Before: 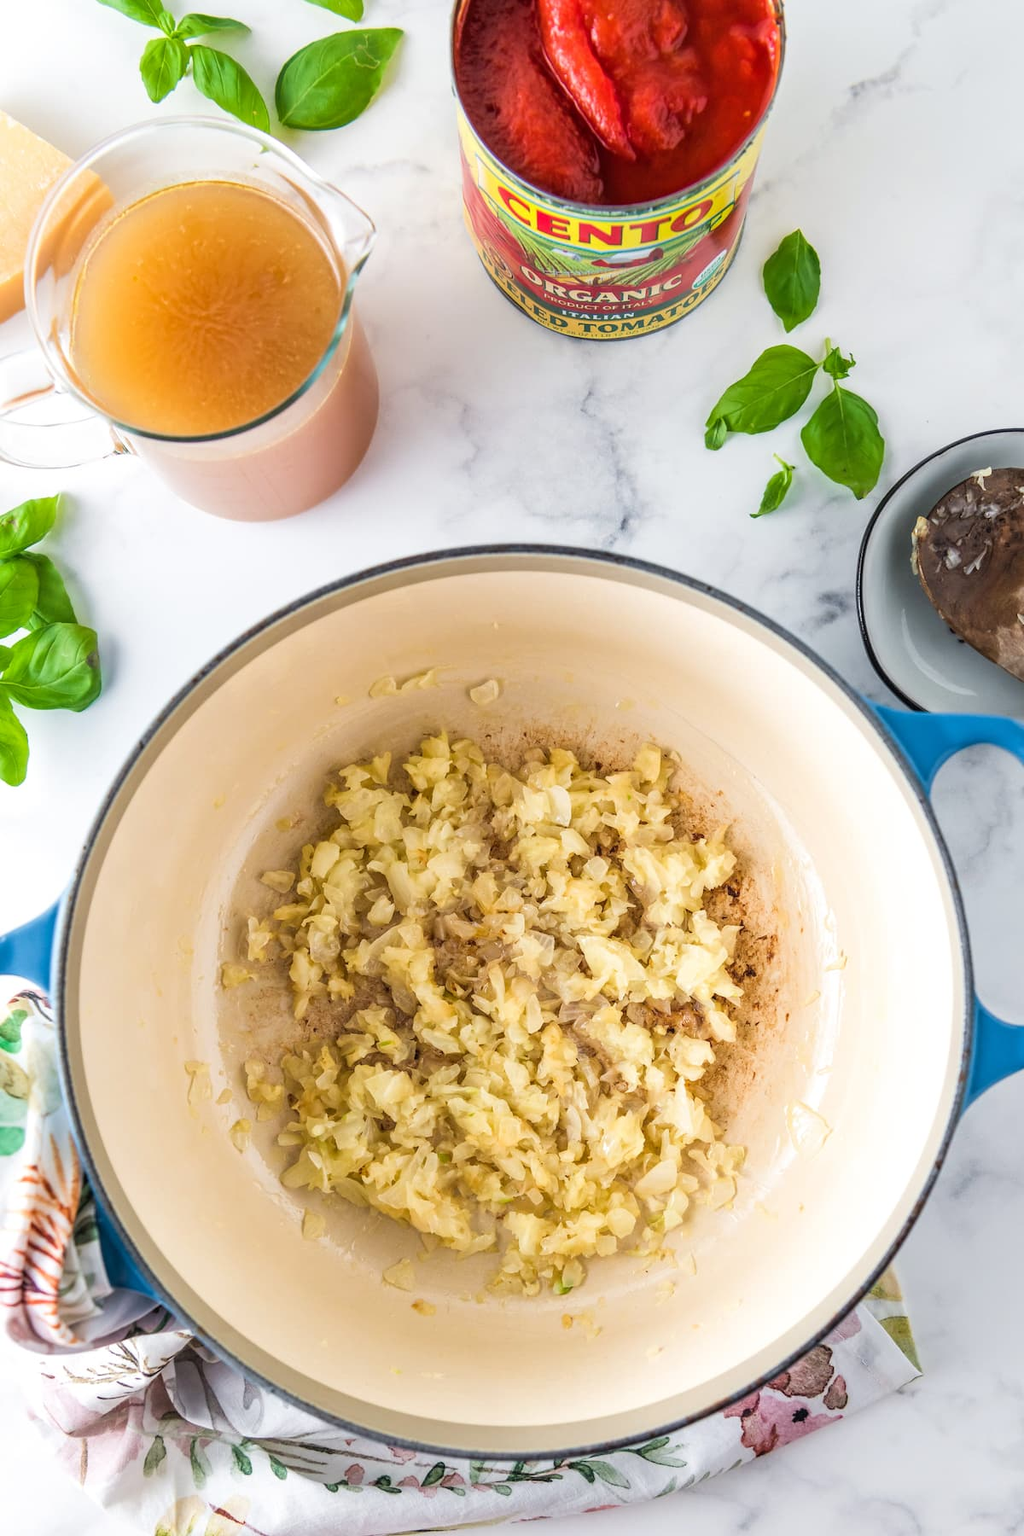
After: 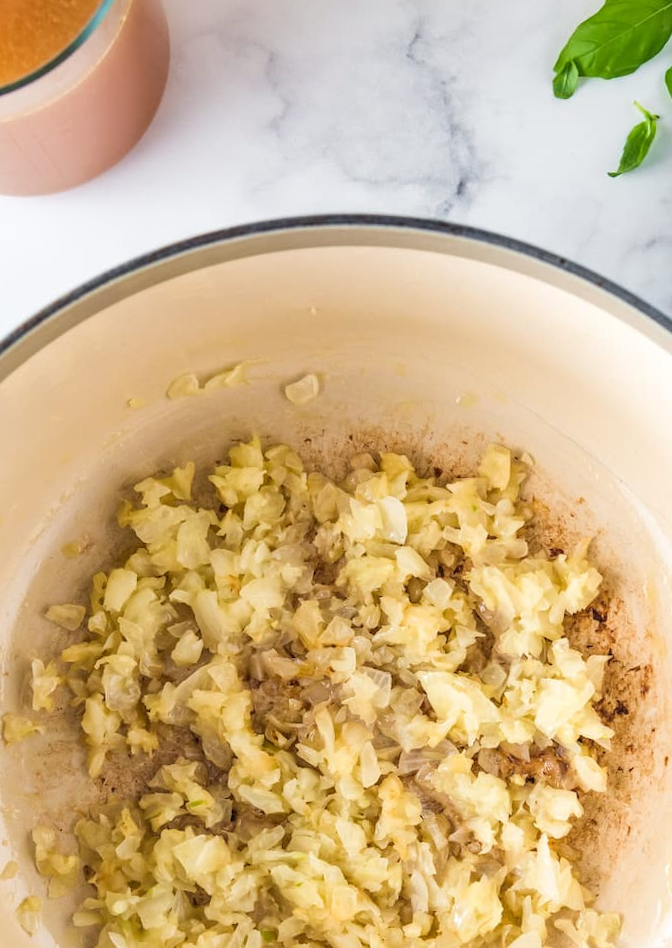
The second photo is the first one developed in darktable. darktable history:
crop and rotate: left 22.13%, top 22.054%, right 22.026%, bottom 22.102%
rotate and perspective: rotation -1.42°, crop left 0.016, crop right 0.984, crop top 0.035, crop bottom 0.965
